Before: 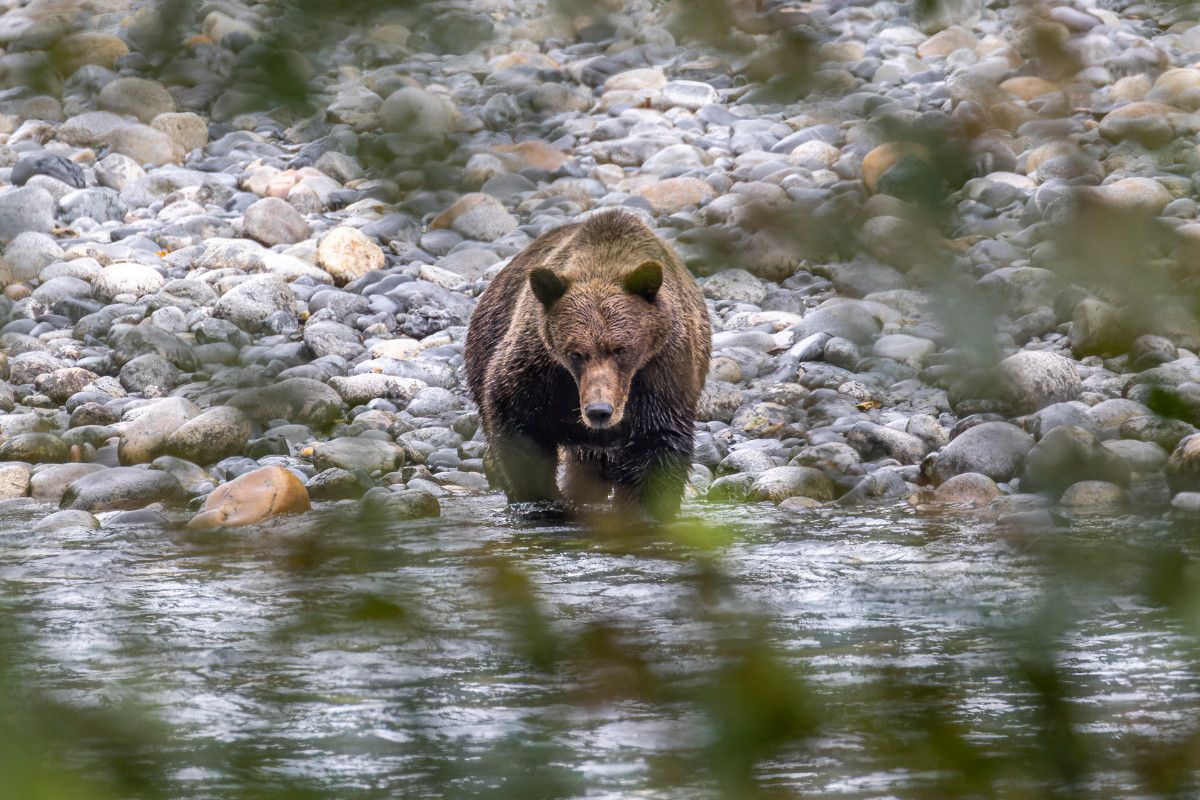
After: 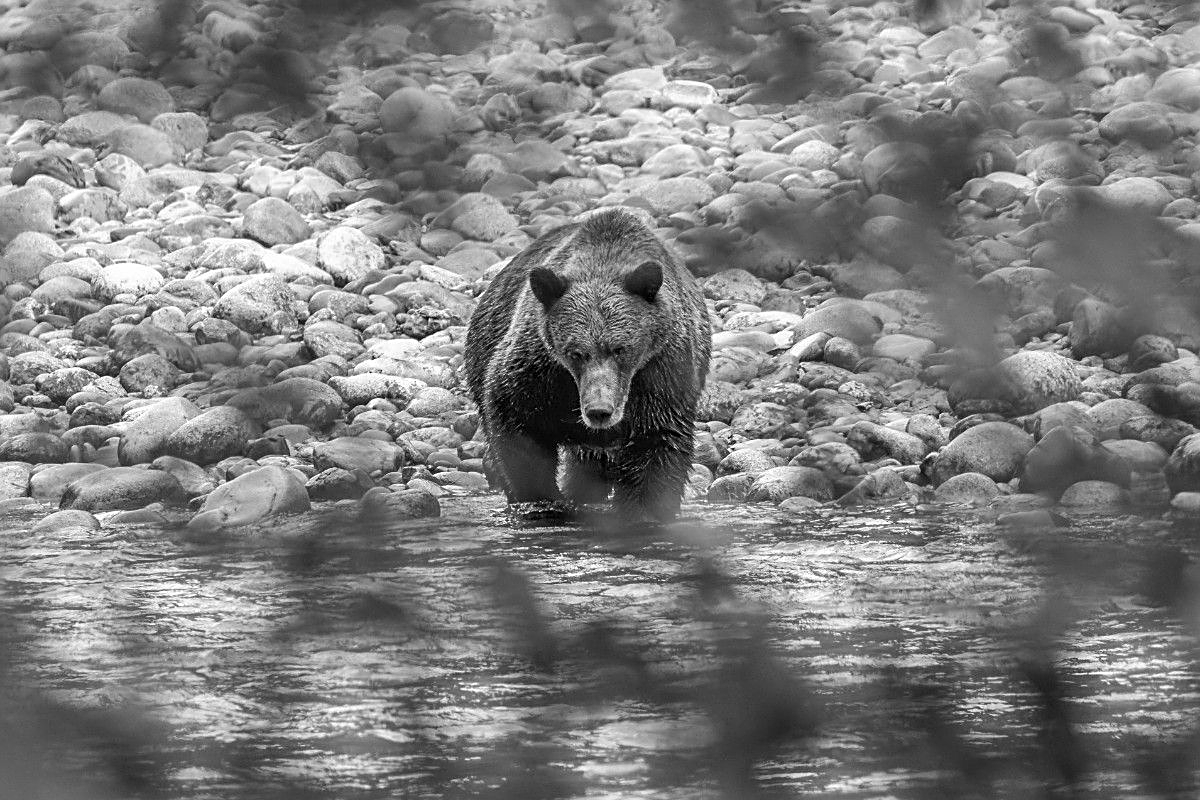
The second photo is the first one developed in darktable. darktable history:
white balance: red 0.982, blue 1.018
sharpen: amount 0.55
monochrome: size 3.1
